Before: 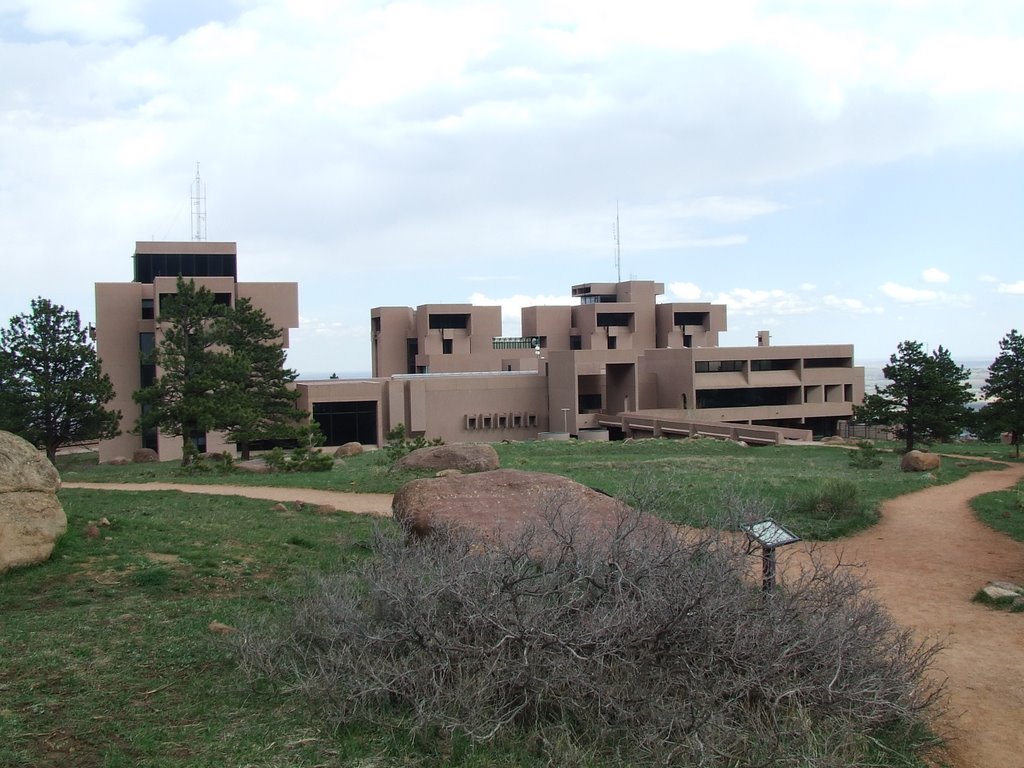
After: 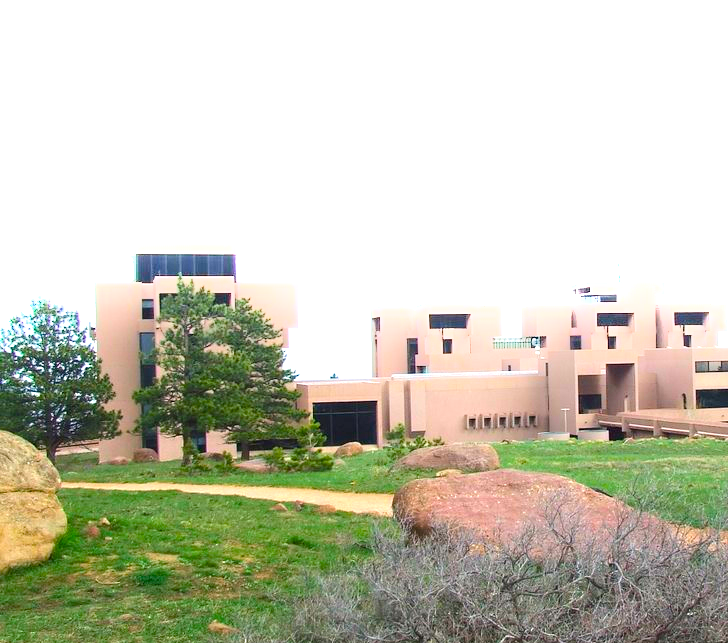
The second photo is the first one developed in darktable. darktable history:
crop: right 28.82%, bottom 16.247%
exposure: black level correction 0, exposure 1.47 EV, compensate highlight preservation false
color balance rgb: power › hue 329.73°, highlights gain › chroma 0.163%, highlights gain › hue 329.86°, linear chroma grading › global chroma 41.814%, perceptual saturation grading › global saturation 29.372%
shadows and highlights: shadows -24.37, highlights 51.16, soften with gaussian
